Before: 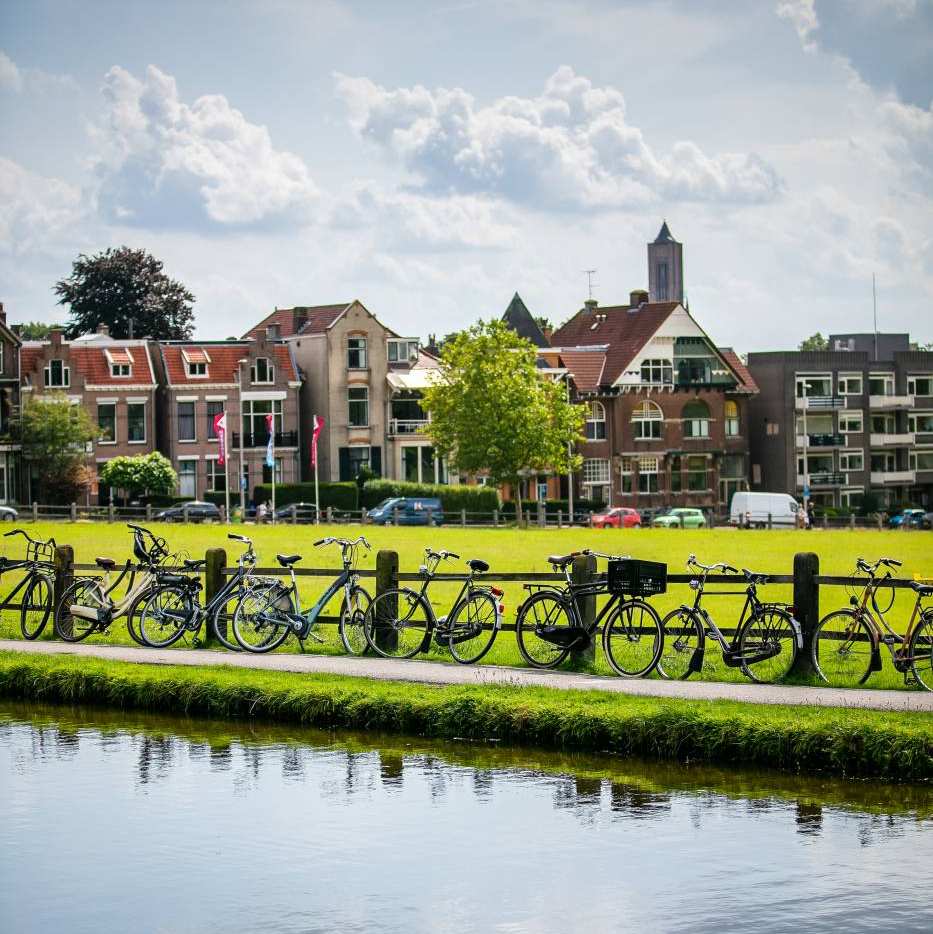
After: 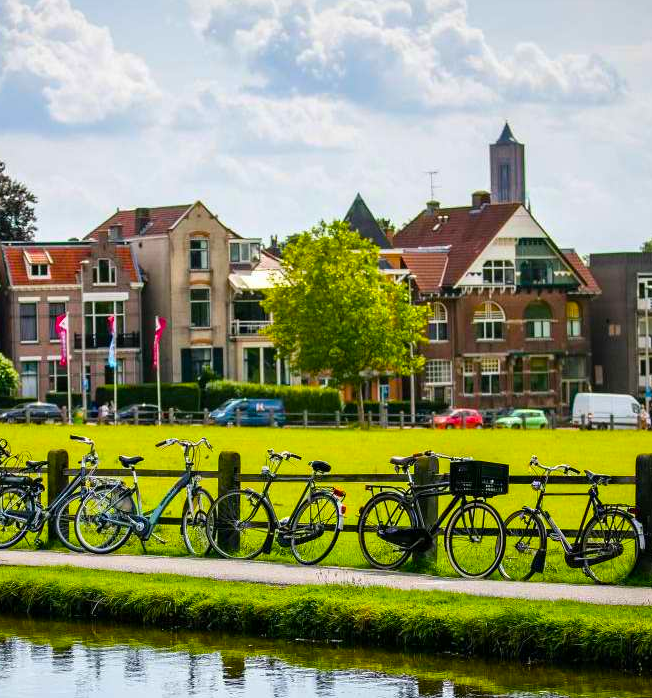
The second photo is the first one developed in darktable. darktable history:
color balance rgb: linear chroma grading › global chroma 15%, perceptual saturation grading › global saturation 30%
crop and rotate: left 17.046%, top 10.659%, right 12.989%, bottom 14.553%
